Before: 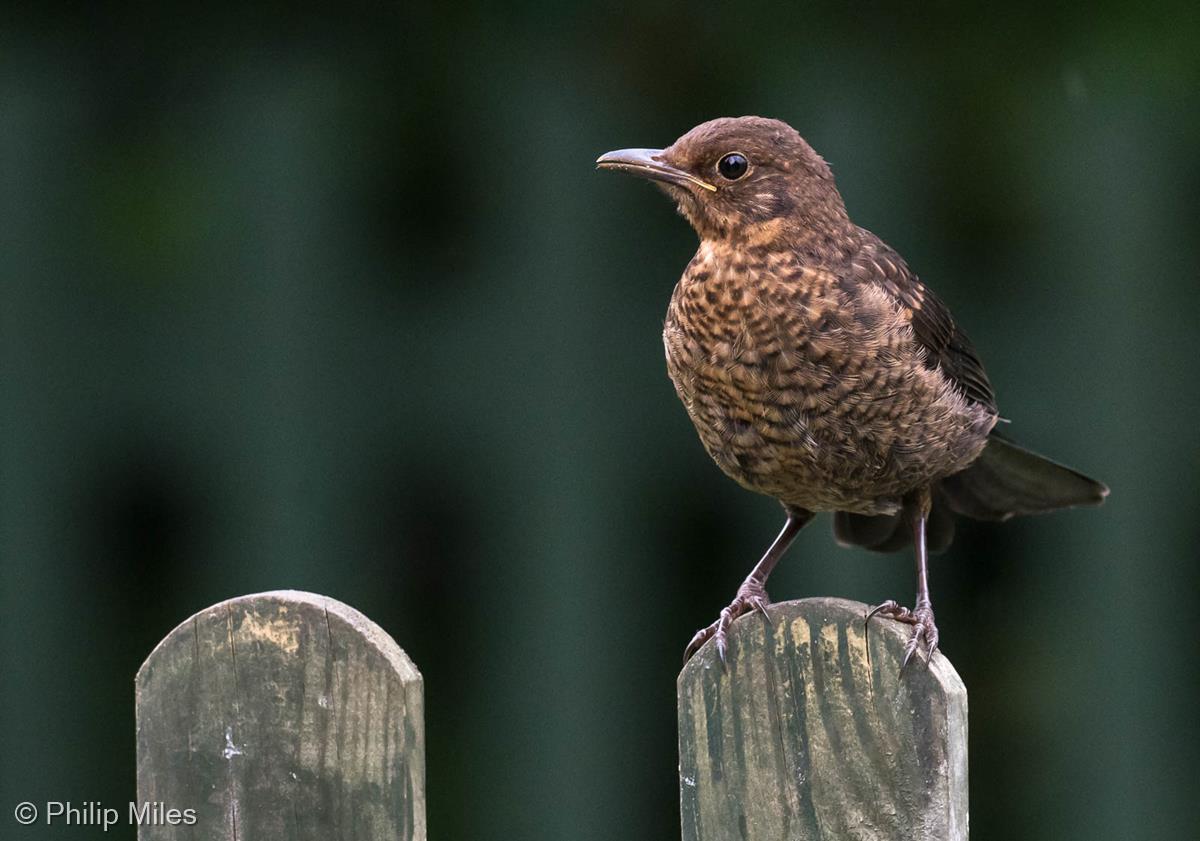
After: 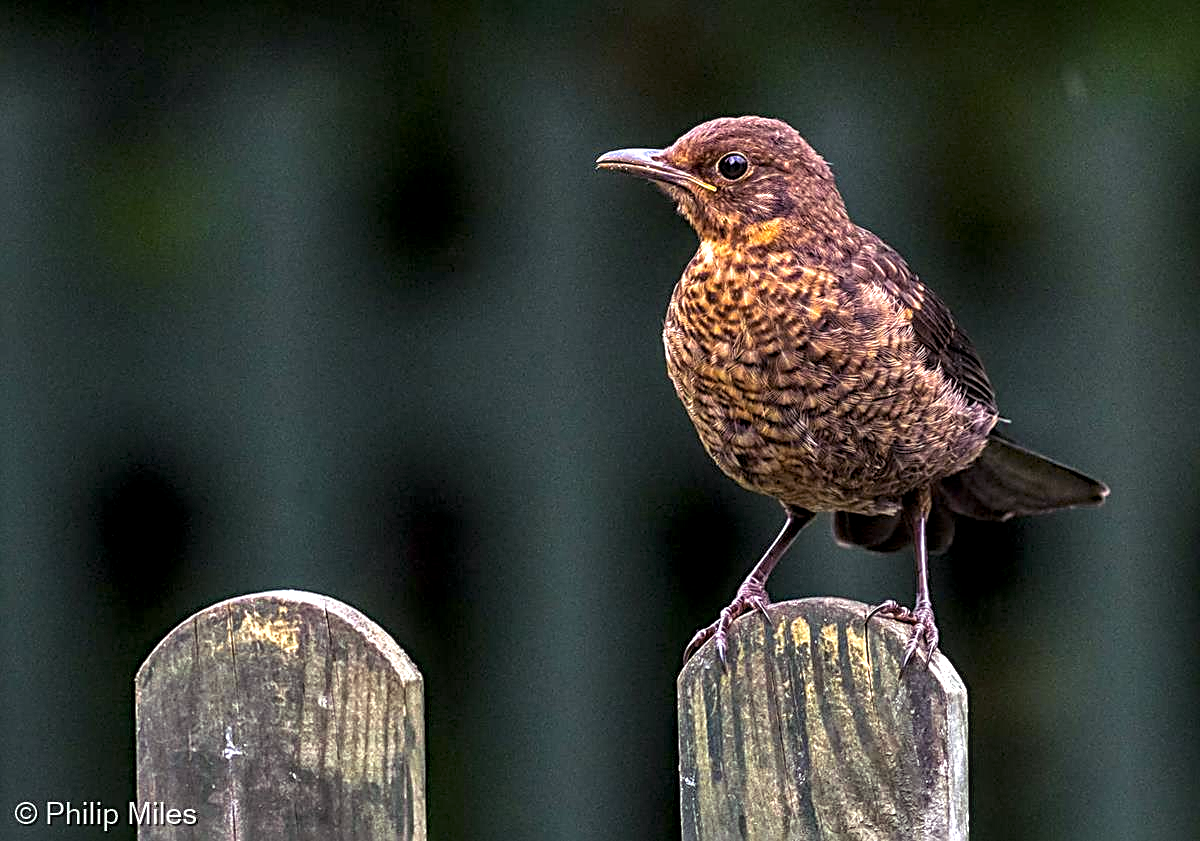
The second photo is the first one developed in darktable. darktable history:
color balance rgb: shadows lift › chroma 6.192%, shadows lift › hue 305.24°, power › hue 330°, linear chroma grading › global chroma 0.277%, perceptual saturation grading › global saturation 60.846%, perceptual saturation grading › highlights 21.172%, perceptual saturation grading › shadows -50.337%, perceptual brilliance grading › global brilliance 10.674%
local contrast: highlights 25%, detail 150%
haze removal: compatibility mode true, adaptive false
sharpen: radius 2.709, amount 0.67
